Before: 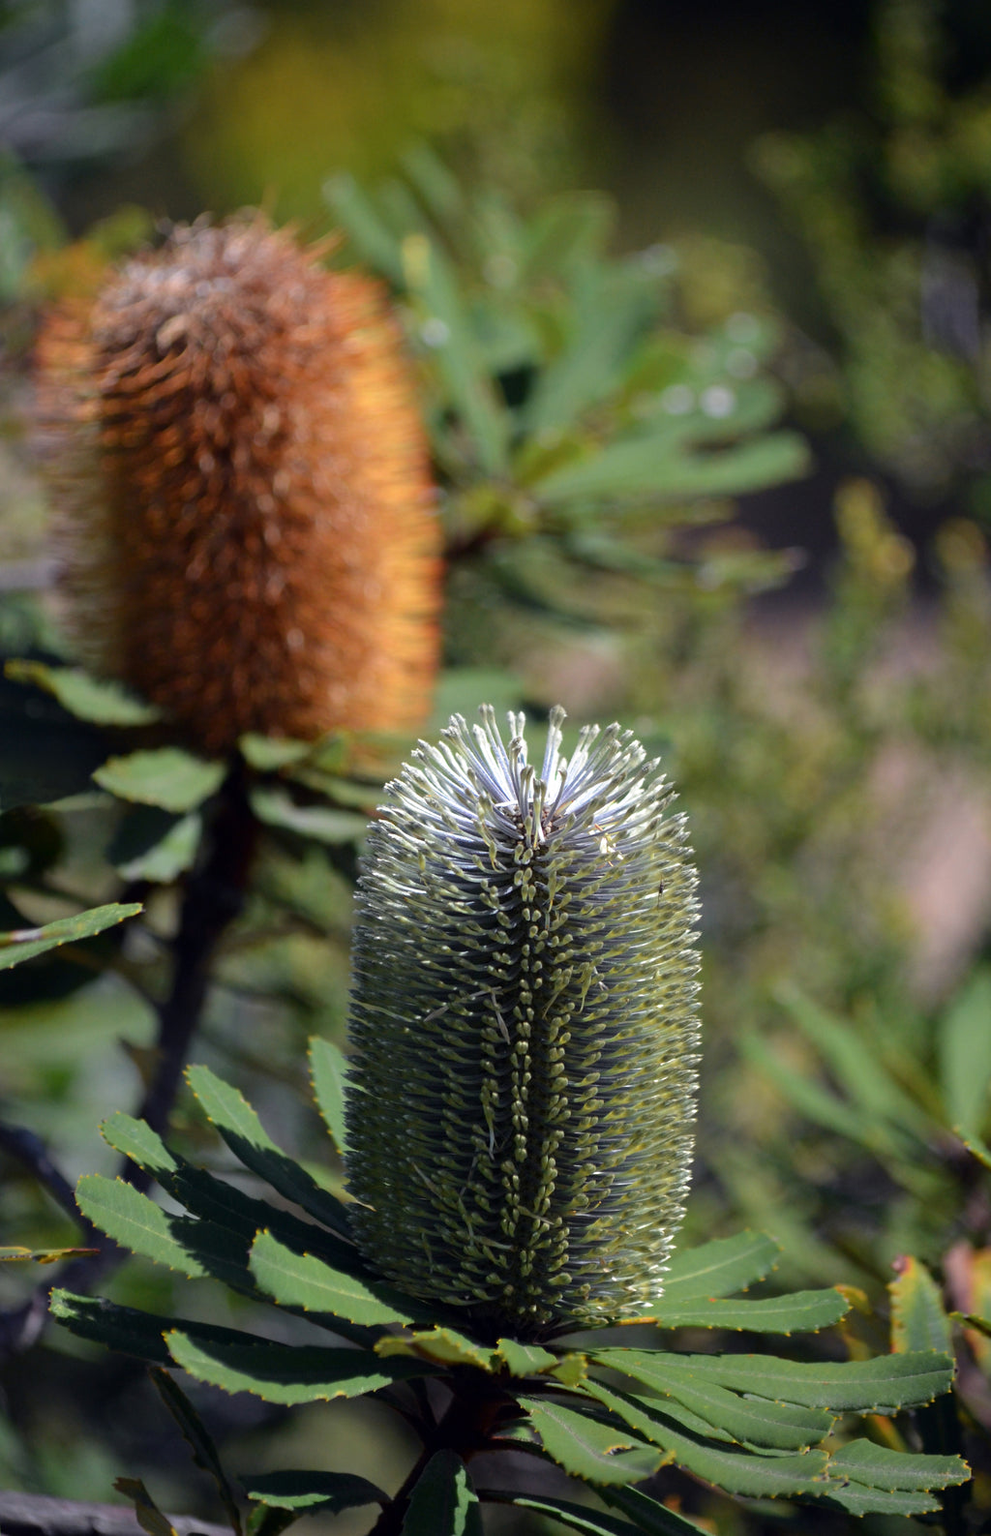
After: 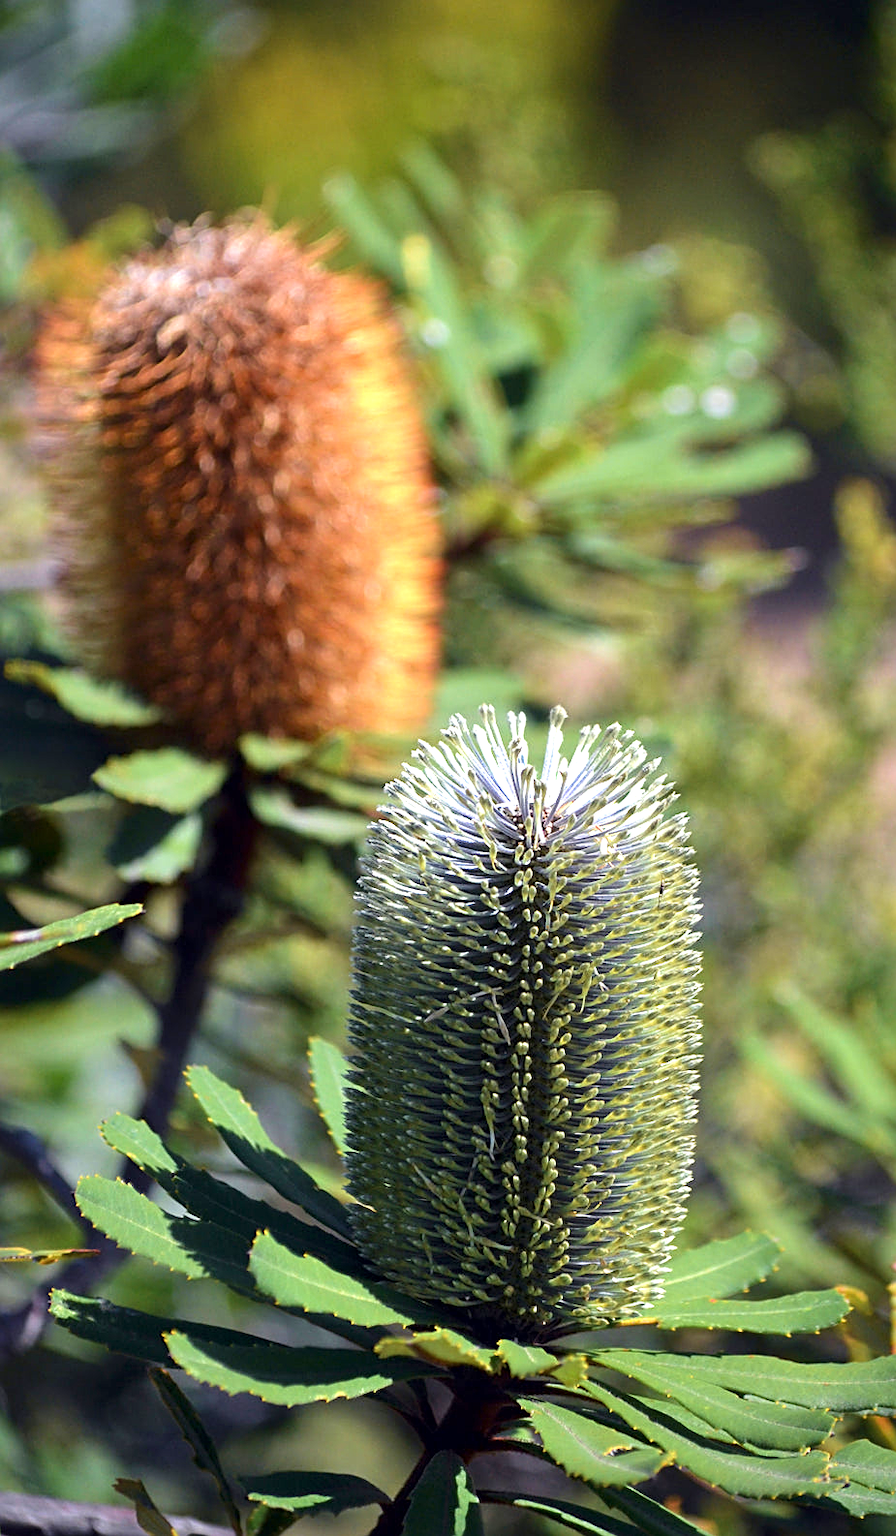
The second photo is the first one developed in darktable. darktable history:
velvia: on, module defaults
crop: right 9.509%, bottom 0.031%
local contrast: mode bilateral grid, contrast 20, coarseness 50, detail 120%, midtone range 0.2
sharpen: on, module defaults
exposure: black level correction 0, exposure 0.95 EV, compensate exposure bias true, compensate highlight preservation false
